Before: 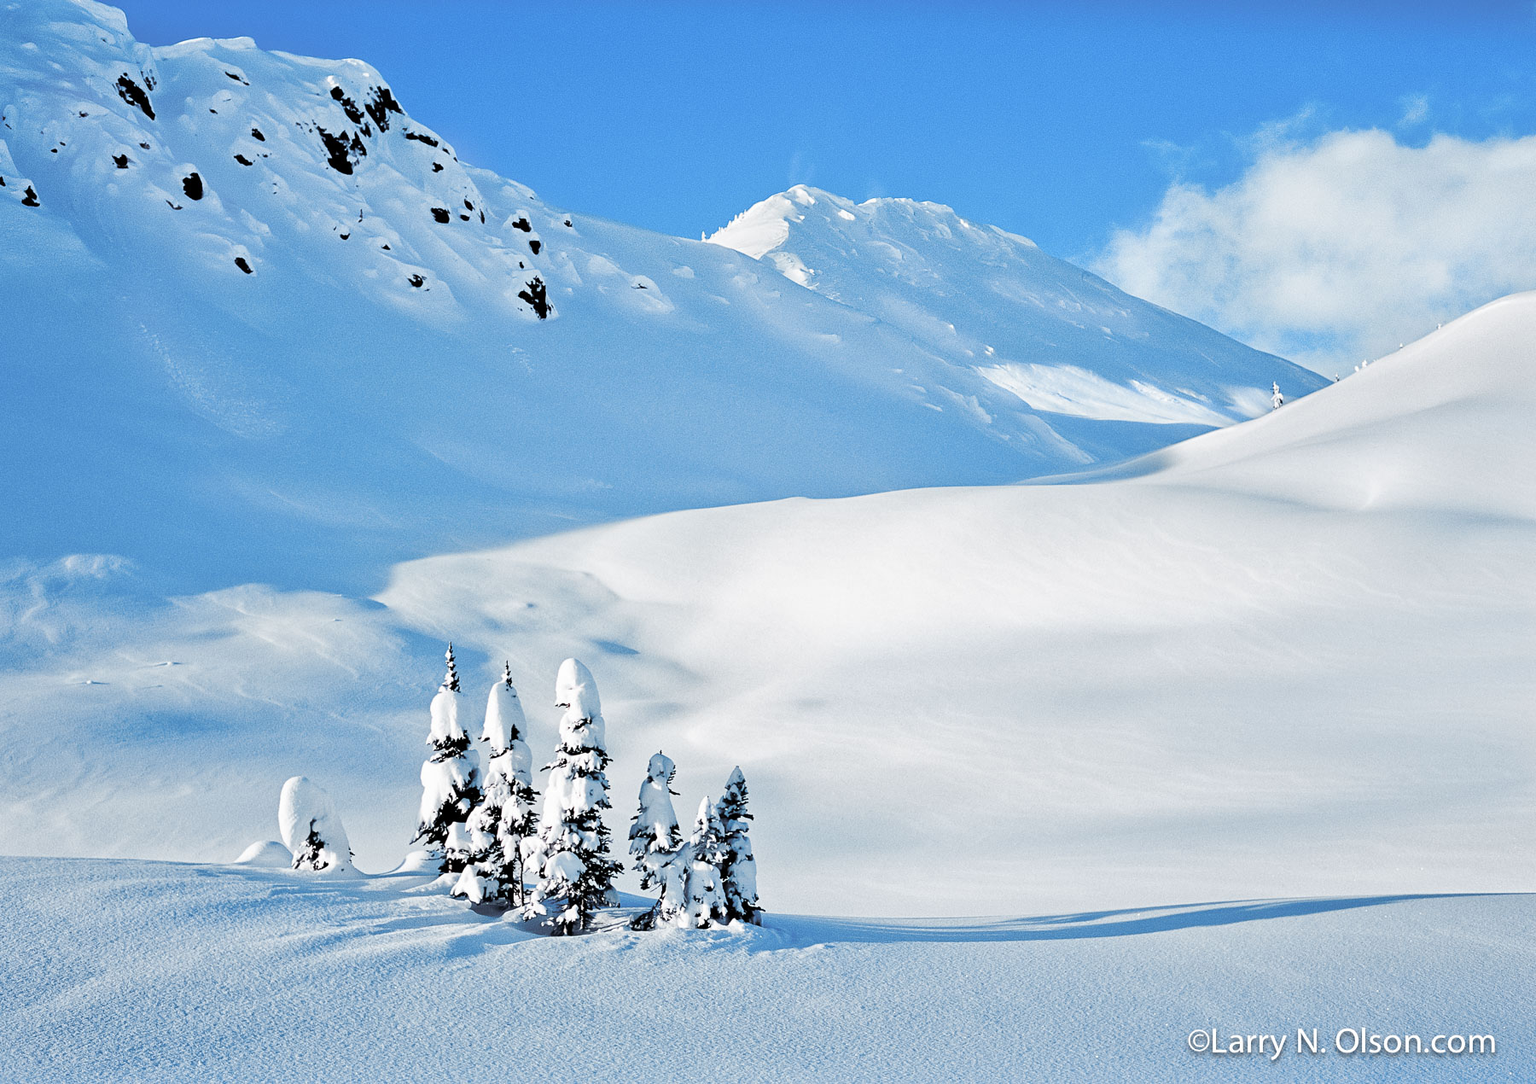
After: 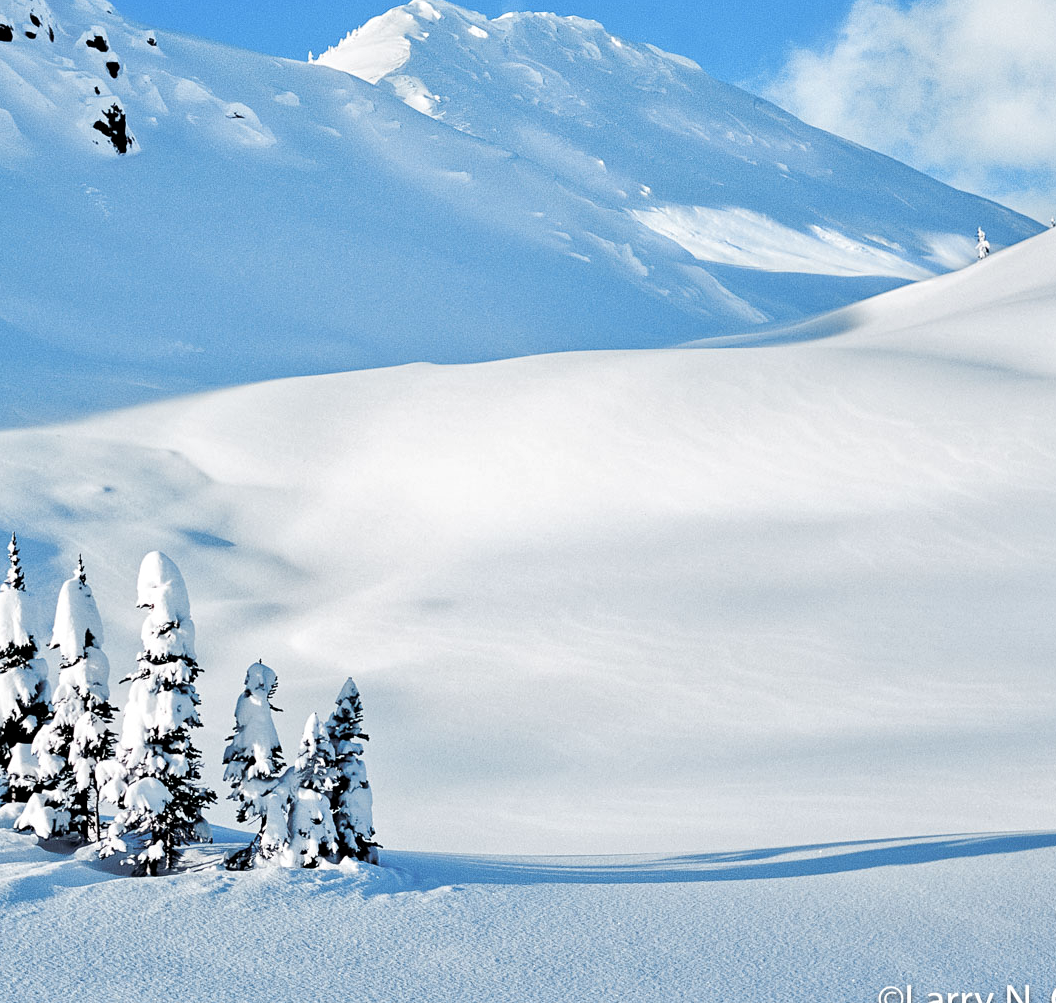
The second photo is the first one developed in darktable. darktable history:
local contrast: highlights 103%, shadows 102%, detail 119%, midtone range 0.2
crop and rotate: left 28.571%, top 17.351%, right 12.749%, bottom 3.594%
